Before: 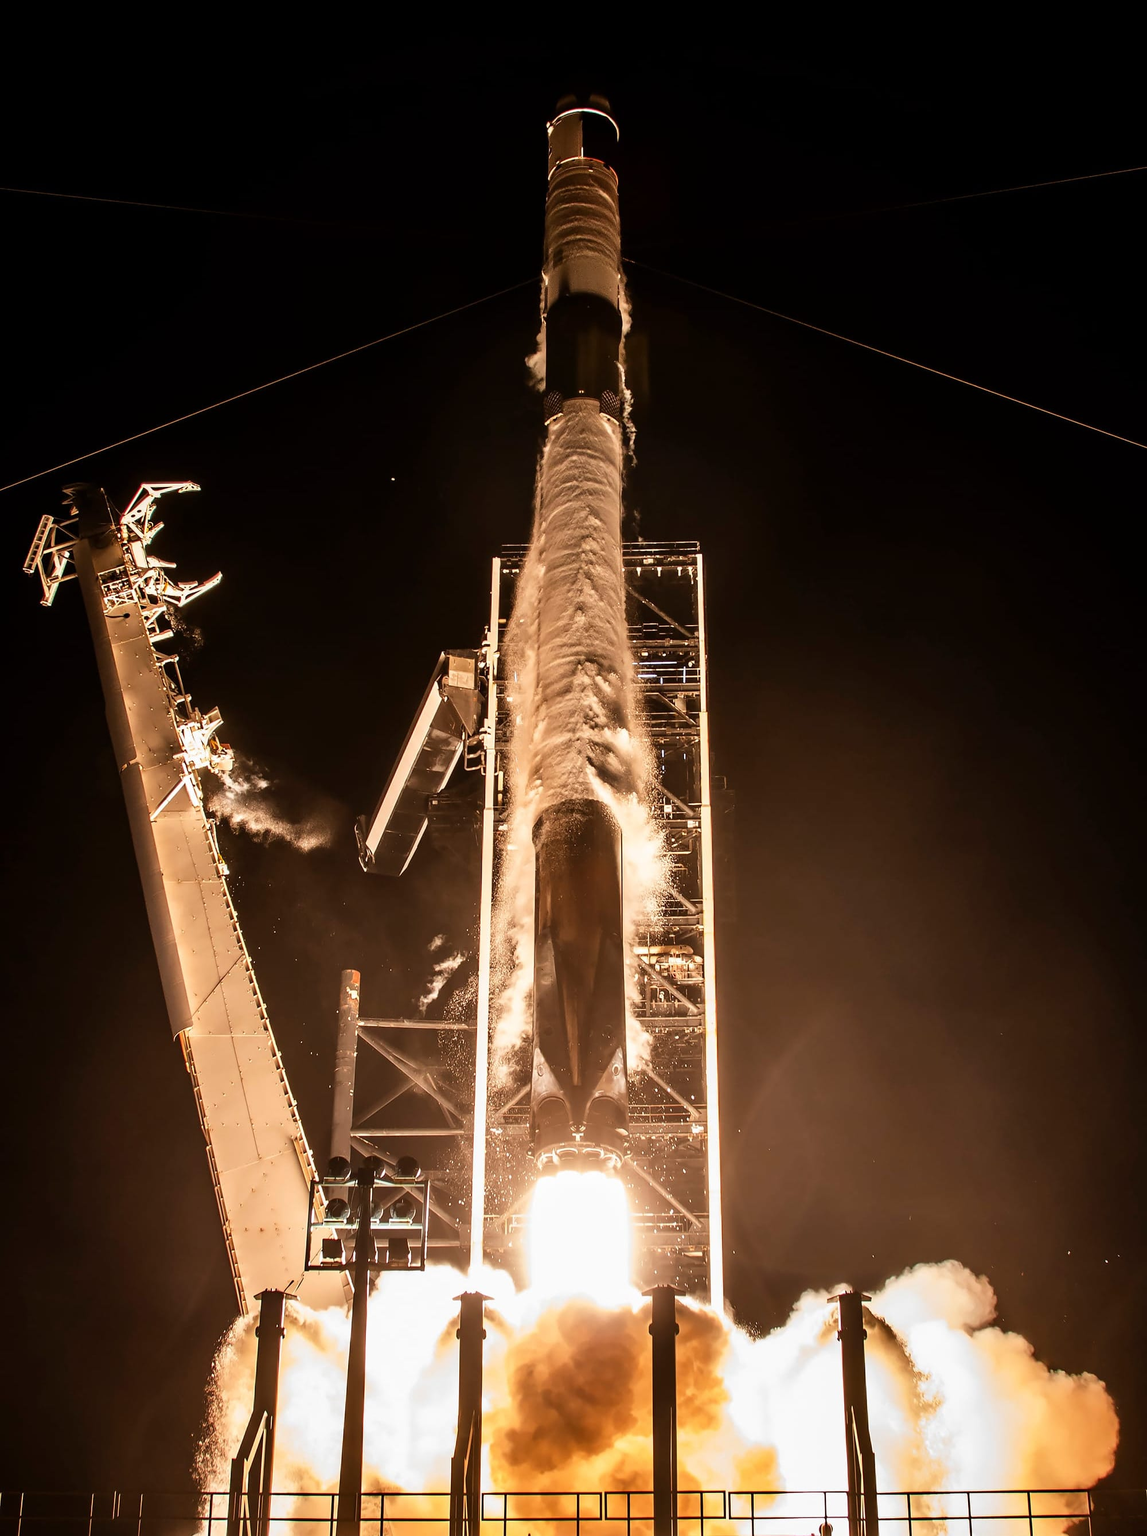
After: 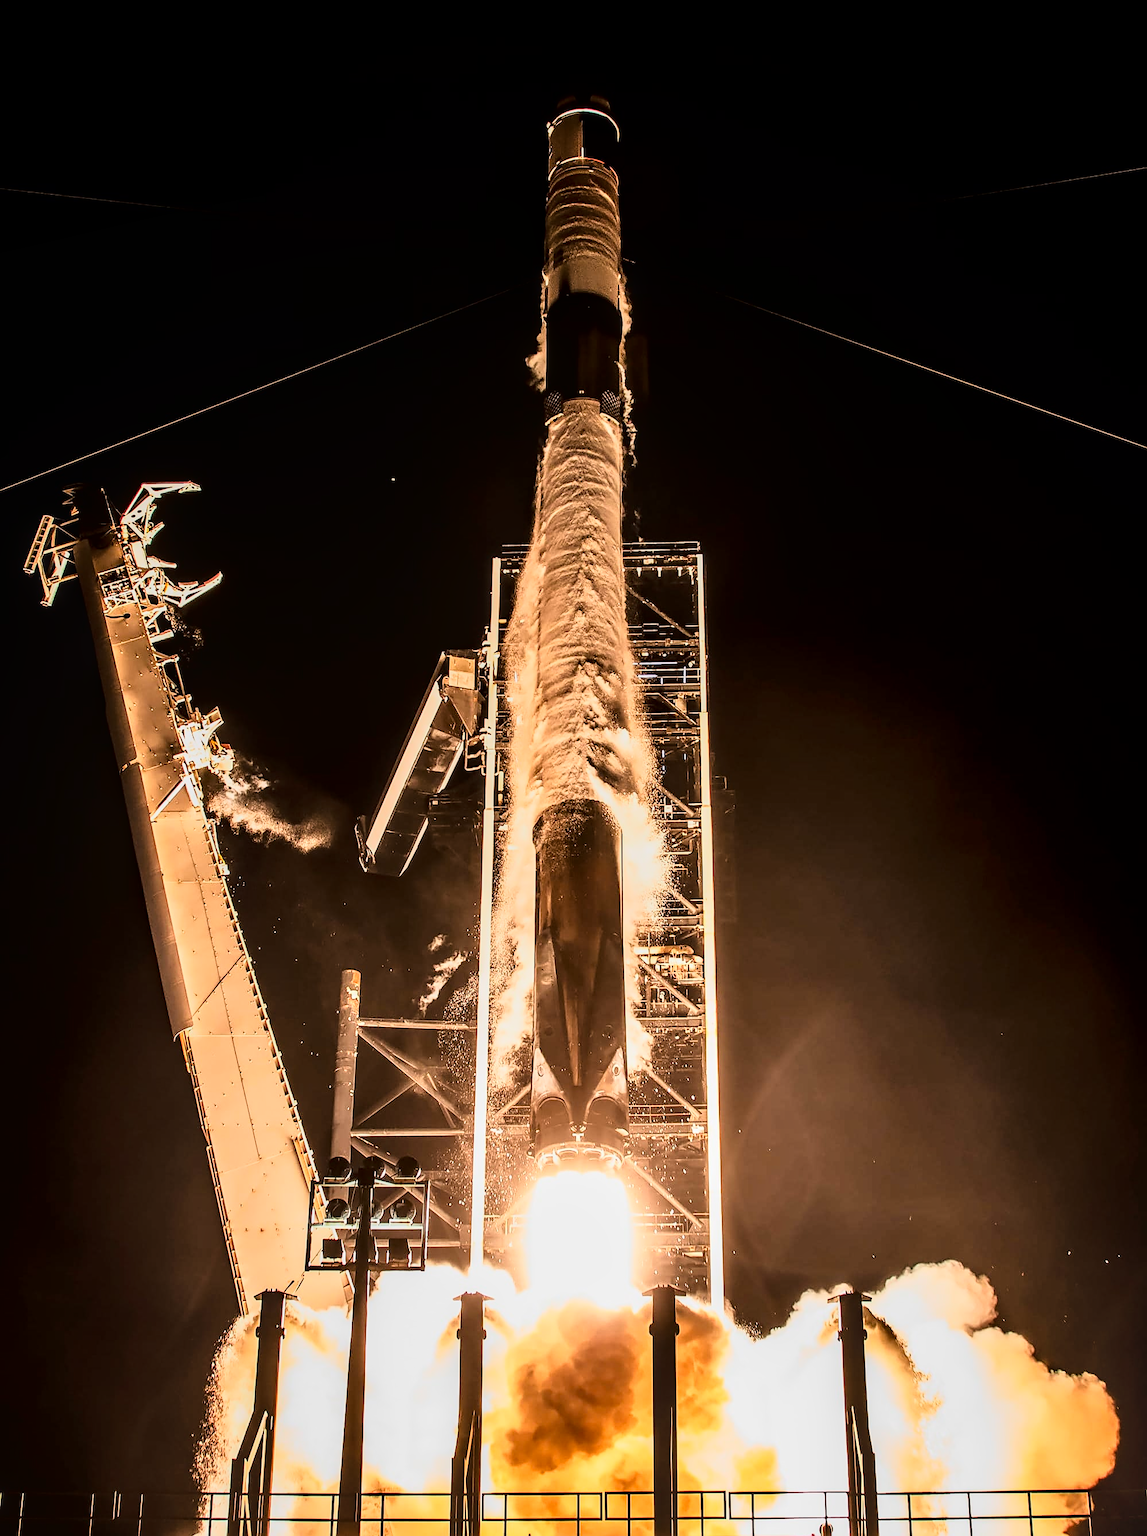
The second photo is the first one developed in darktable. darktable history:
local contrast: on, module defaults
sharpen: on, module defaults
tone curve: curves: ch0 [(0, 0) (0.046, 0.031) (0.163, 0.114) (0.391, 0.432) (0.488, 0.561) (0.695, 0.839) (0.785, 0.904) (1, 0.965)]; ch1 [(0, 0) (0.248, 0.252) (0.427, 0.412) (0.482, 0.462) (0.499, 0.499) (0.518, 0.518) (0.535, 0.577) (0.585, 0.623) (0.679, 0.743) (0.788, 0.809) (1, 1)]; ch2 [(0, 0) (0.313, 0.262) (0.427, 0.417) (0.473, 0.47) (0.503, 0.503) (0.523, 0.515) (0.557, 0.596) (0.598, 0.646) (0.708, 0.771) (1, 1)], color space Lab, linked channels, preserve colors none
exposure: black level correction 0.005, exposure 0.004 EV, compensate highlight preservation false
